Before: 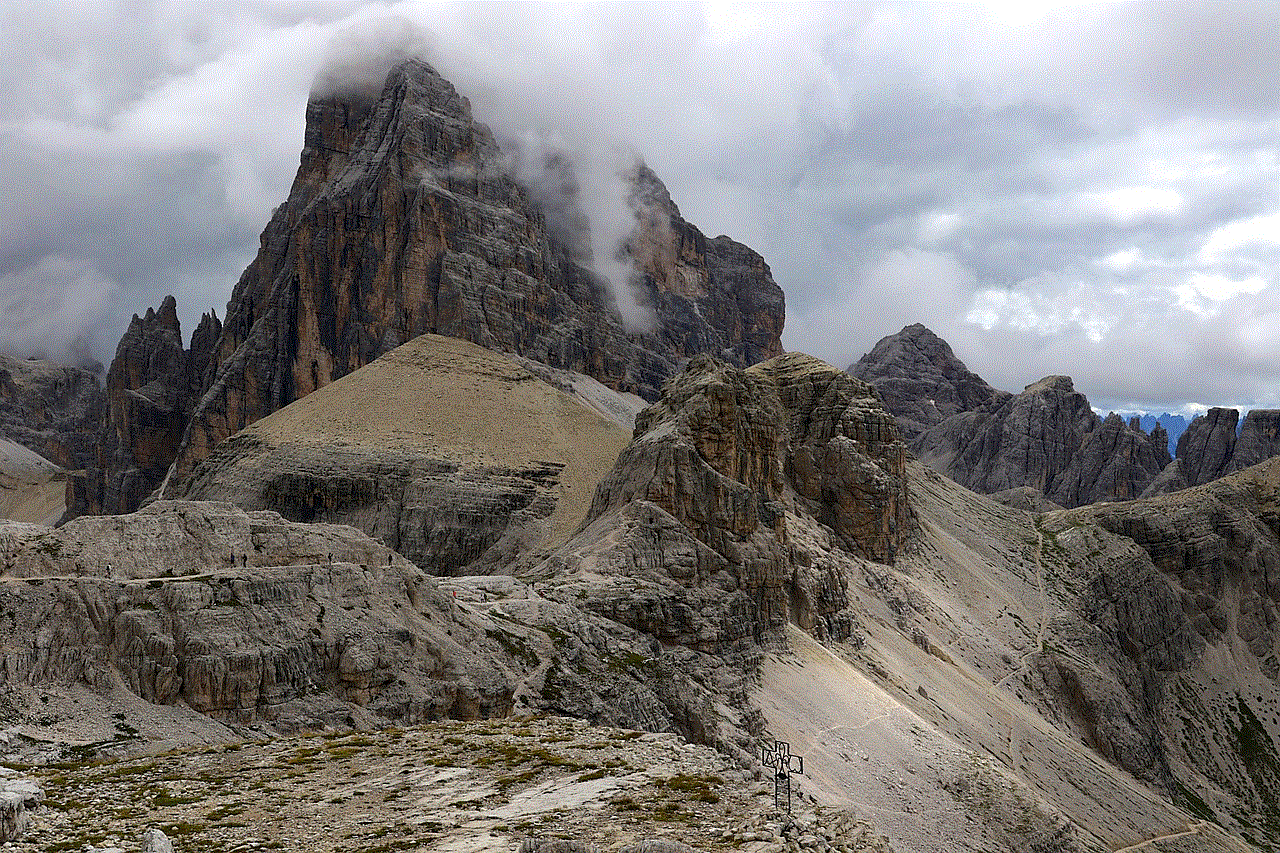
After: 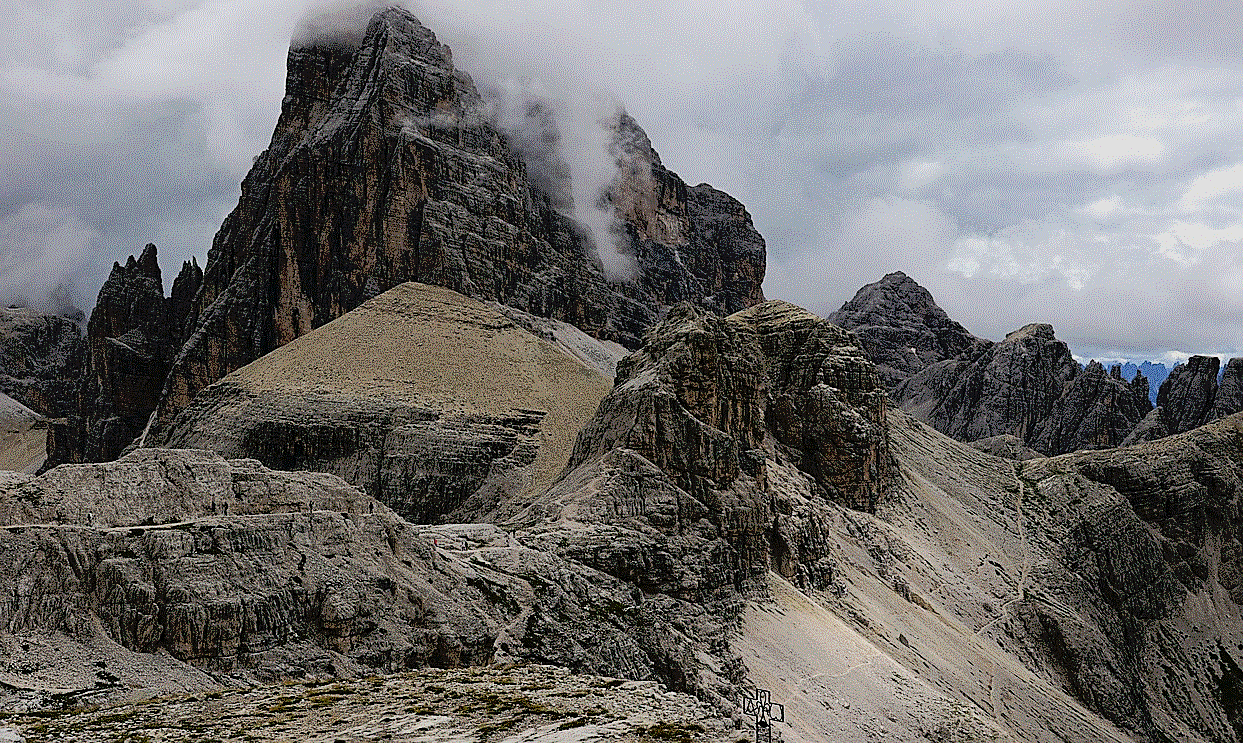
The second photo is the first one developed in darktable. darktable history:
crop: left 1.507%, top 6.147%, right 1.379%, bottom 6.637%
sharpen: on, module defaults
filmic rgb: black relative exposure -5 EV, hardness 2.88, contrast 1.2
